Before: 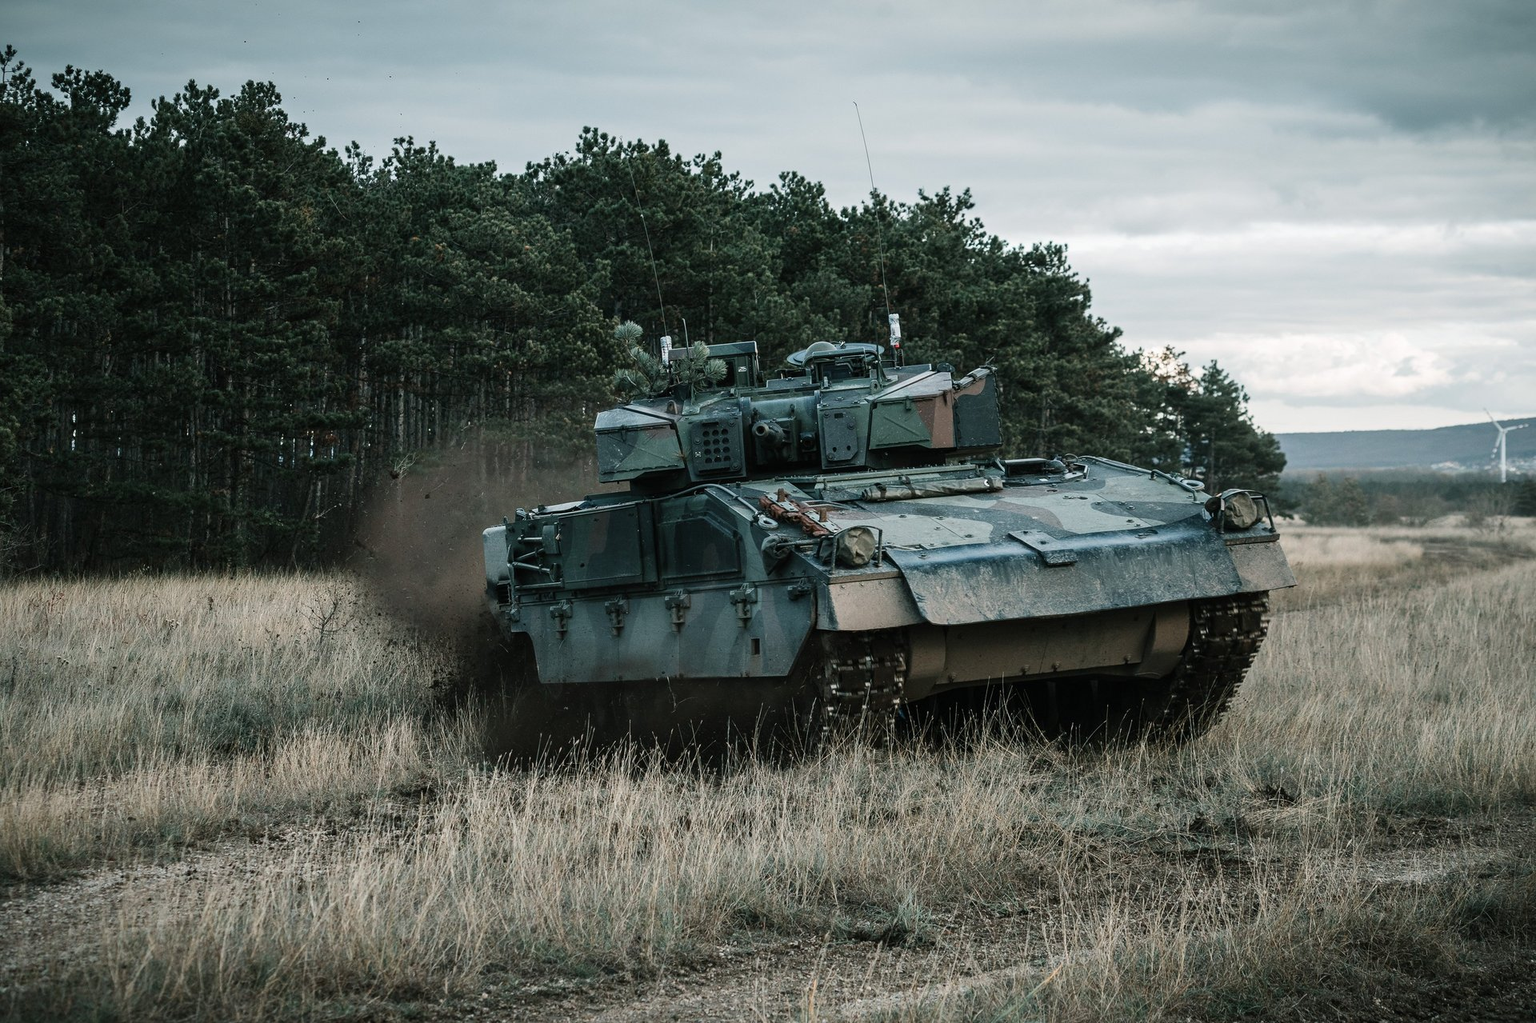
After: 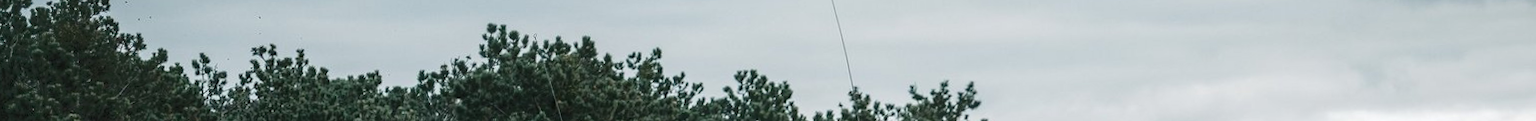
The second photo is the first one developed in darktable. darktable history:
rotate and perspective: rotation -2.12°, lens shift (vertical) 0.009, lens shift (horizontal) -0.008, automatic cropping original format, crop left 0.036, crop right 0.964, crop top 0.05, crop bottom 0.959
crop and rotate: left 9.644%, top 9.491%, right 6.021%, bottom 80.509%
shadows and highlights: shadows 62.66, white point adjustment 0.37, highlights -34.44, compress 83.82%
local contrast: detail 110%
